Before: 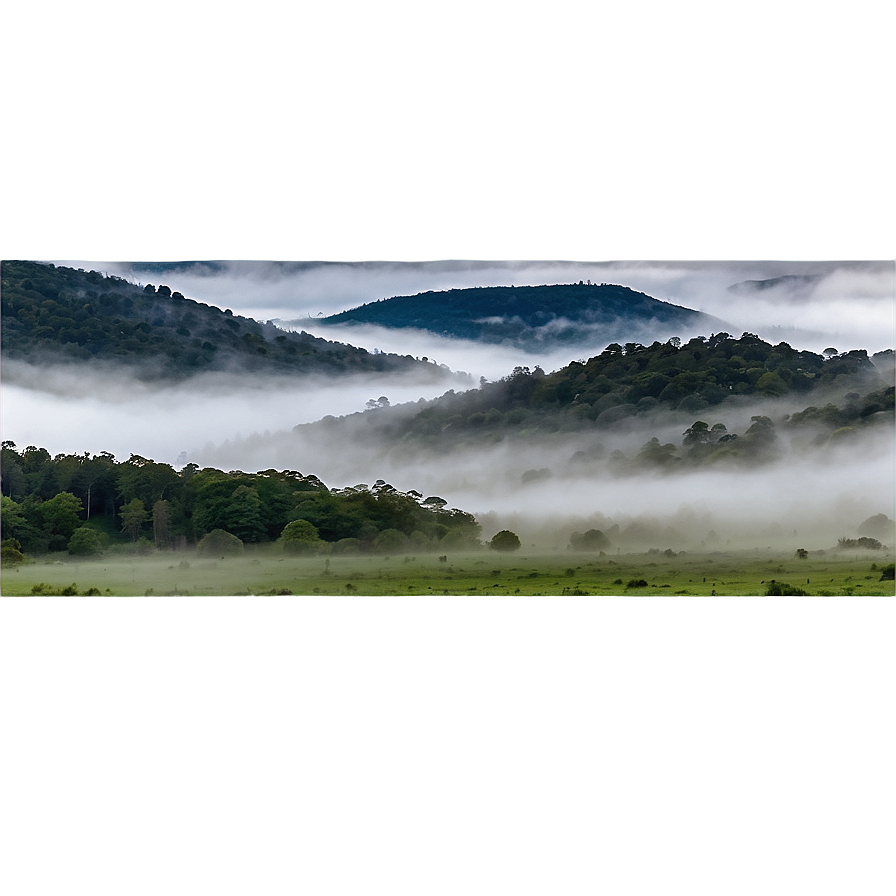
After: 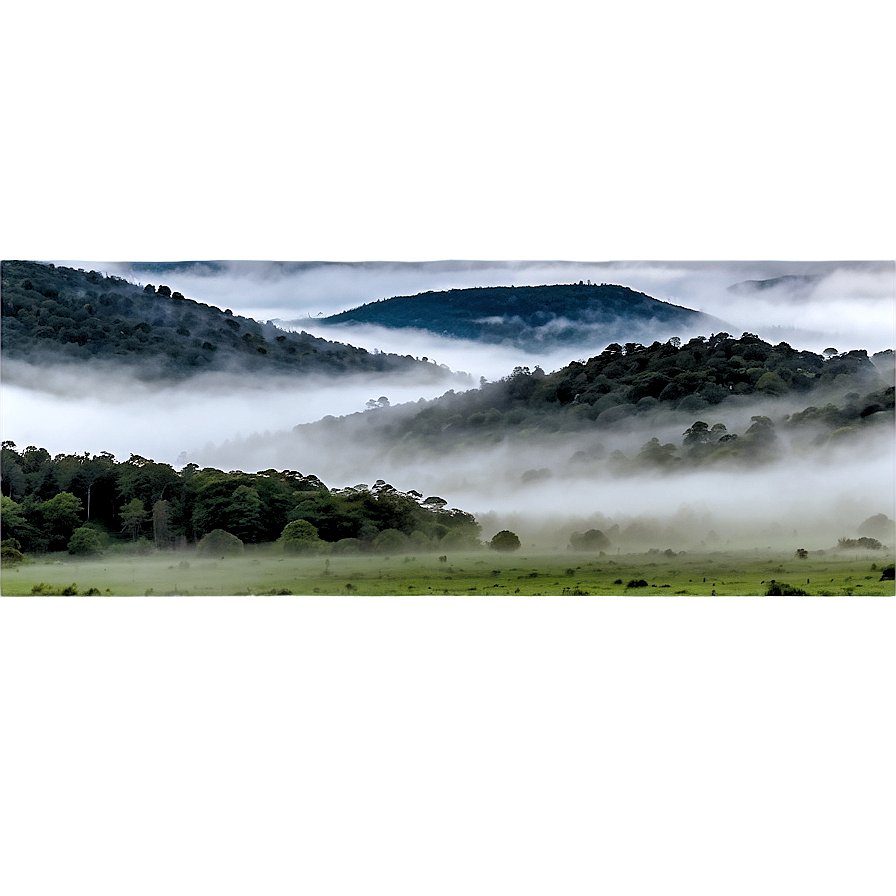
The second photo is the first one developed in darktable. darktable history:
white balance: red 0.982, blue 1.018
rgb levels: levels [[0.013, 0.434, 0.89], [0, 0.5, 1], [0, 0.5, 1]]
